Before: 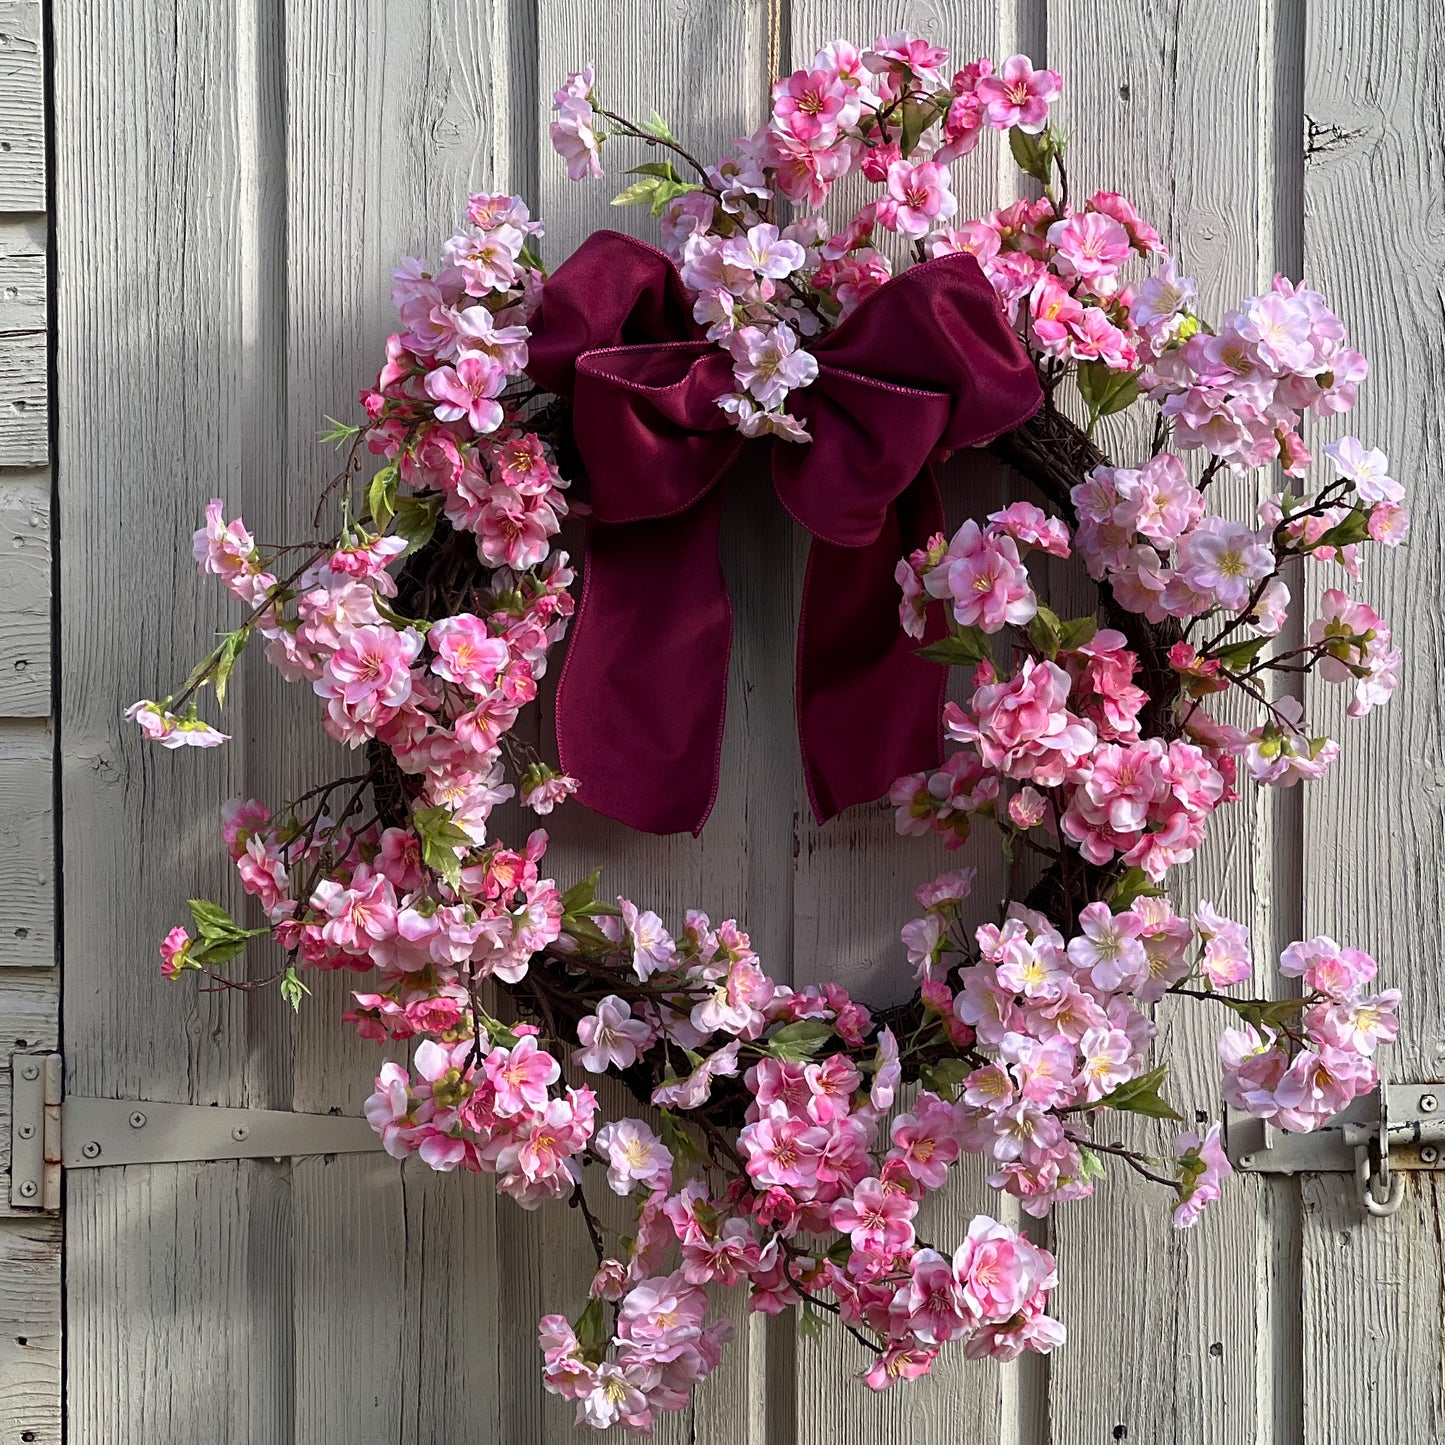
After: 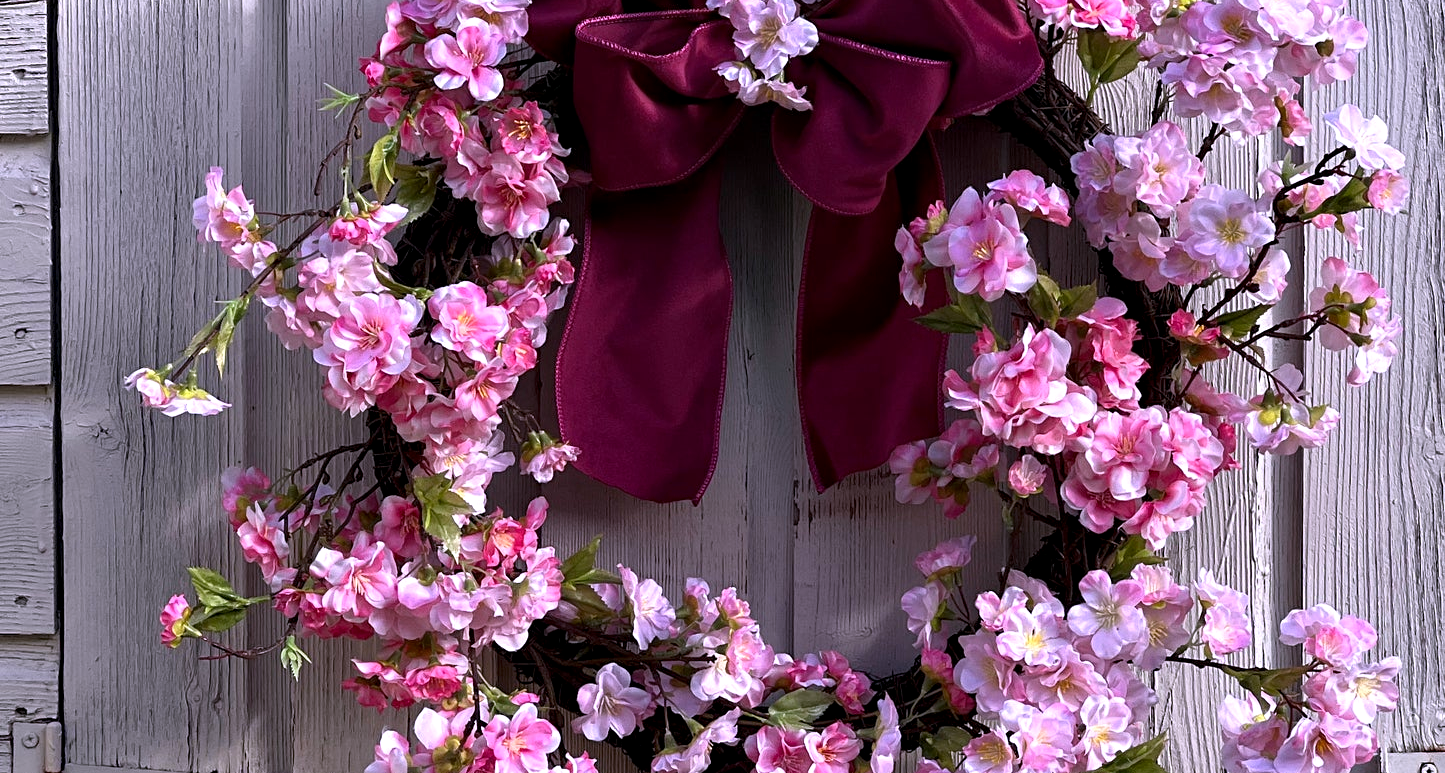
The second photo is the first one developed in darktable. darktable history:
contrast equalizer: octaves 7, y [[0.6 ×6], [0.55 ×6], [0 ×6], [0 ×6], [0 ×6]], mix 0.3
white balance: red 1.042, blue 1.17
crop and rotate: top 23.043%, bottom 23.437%
